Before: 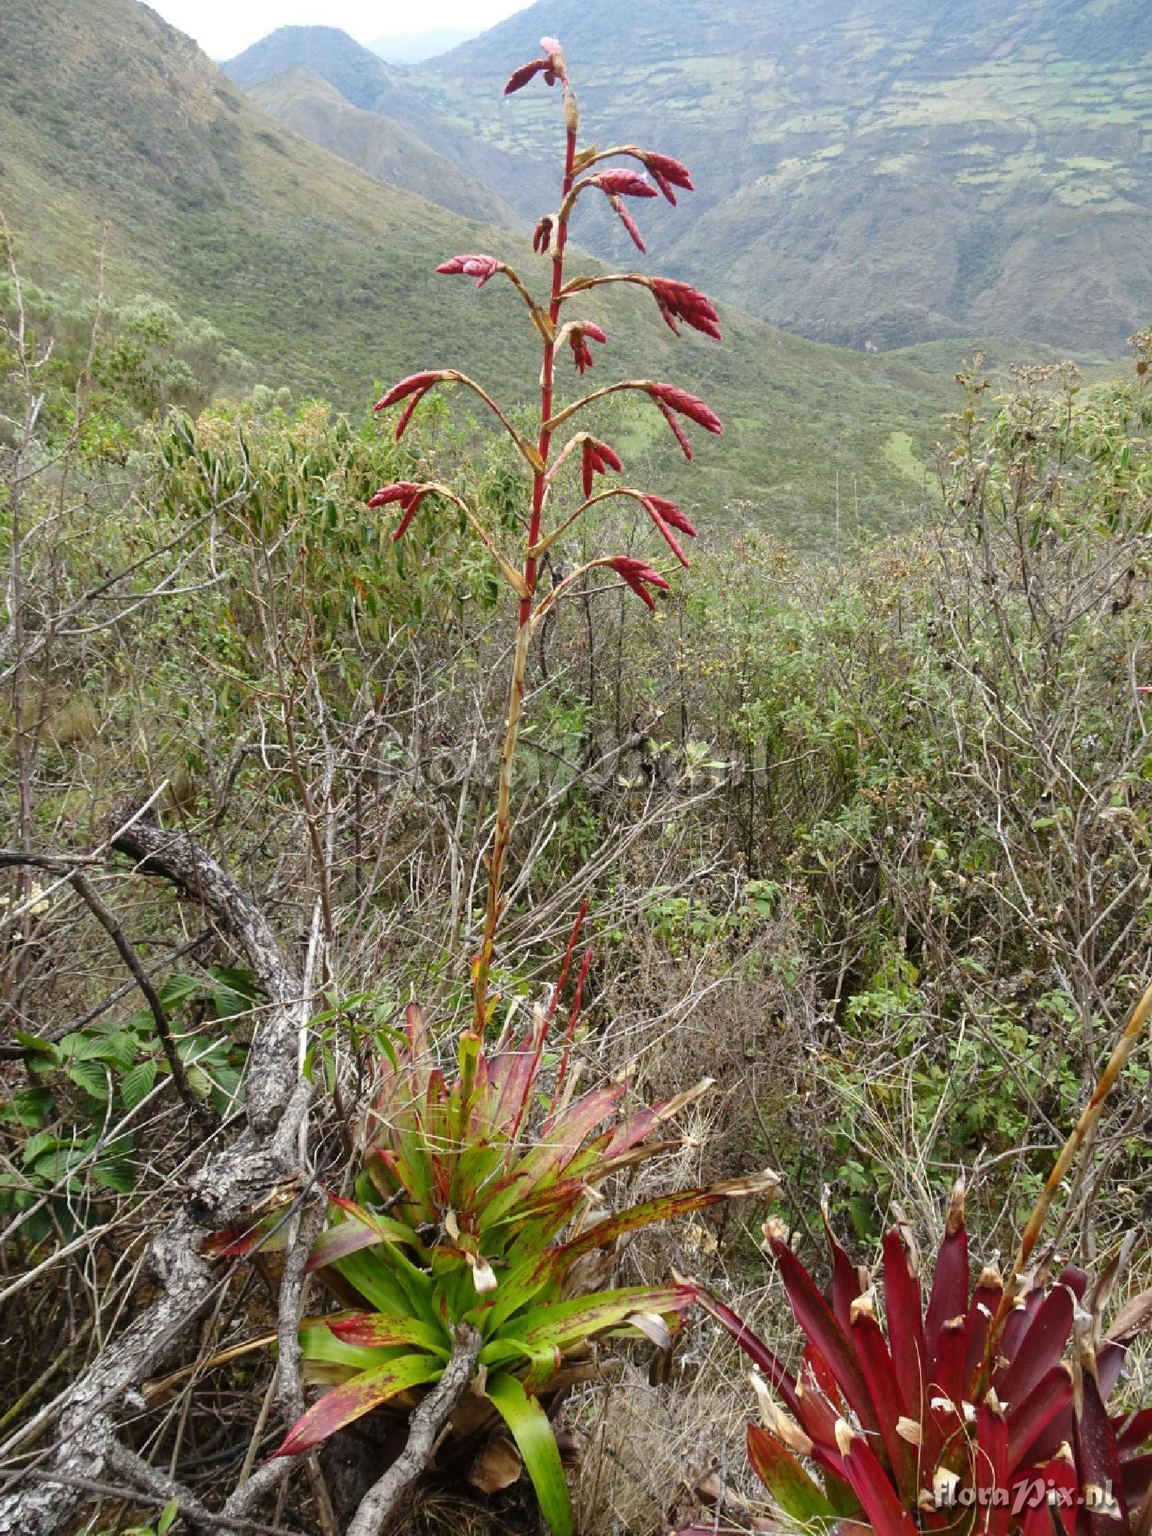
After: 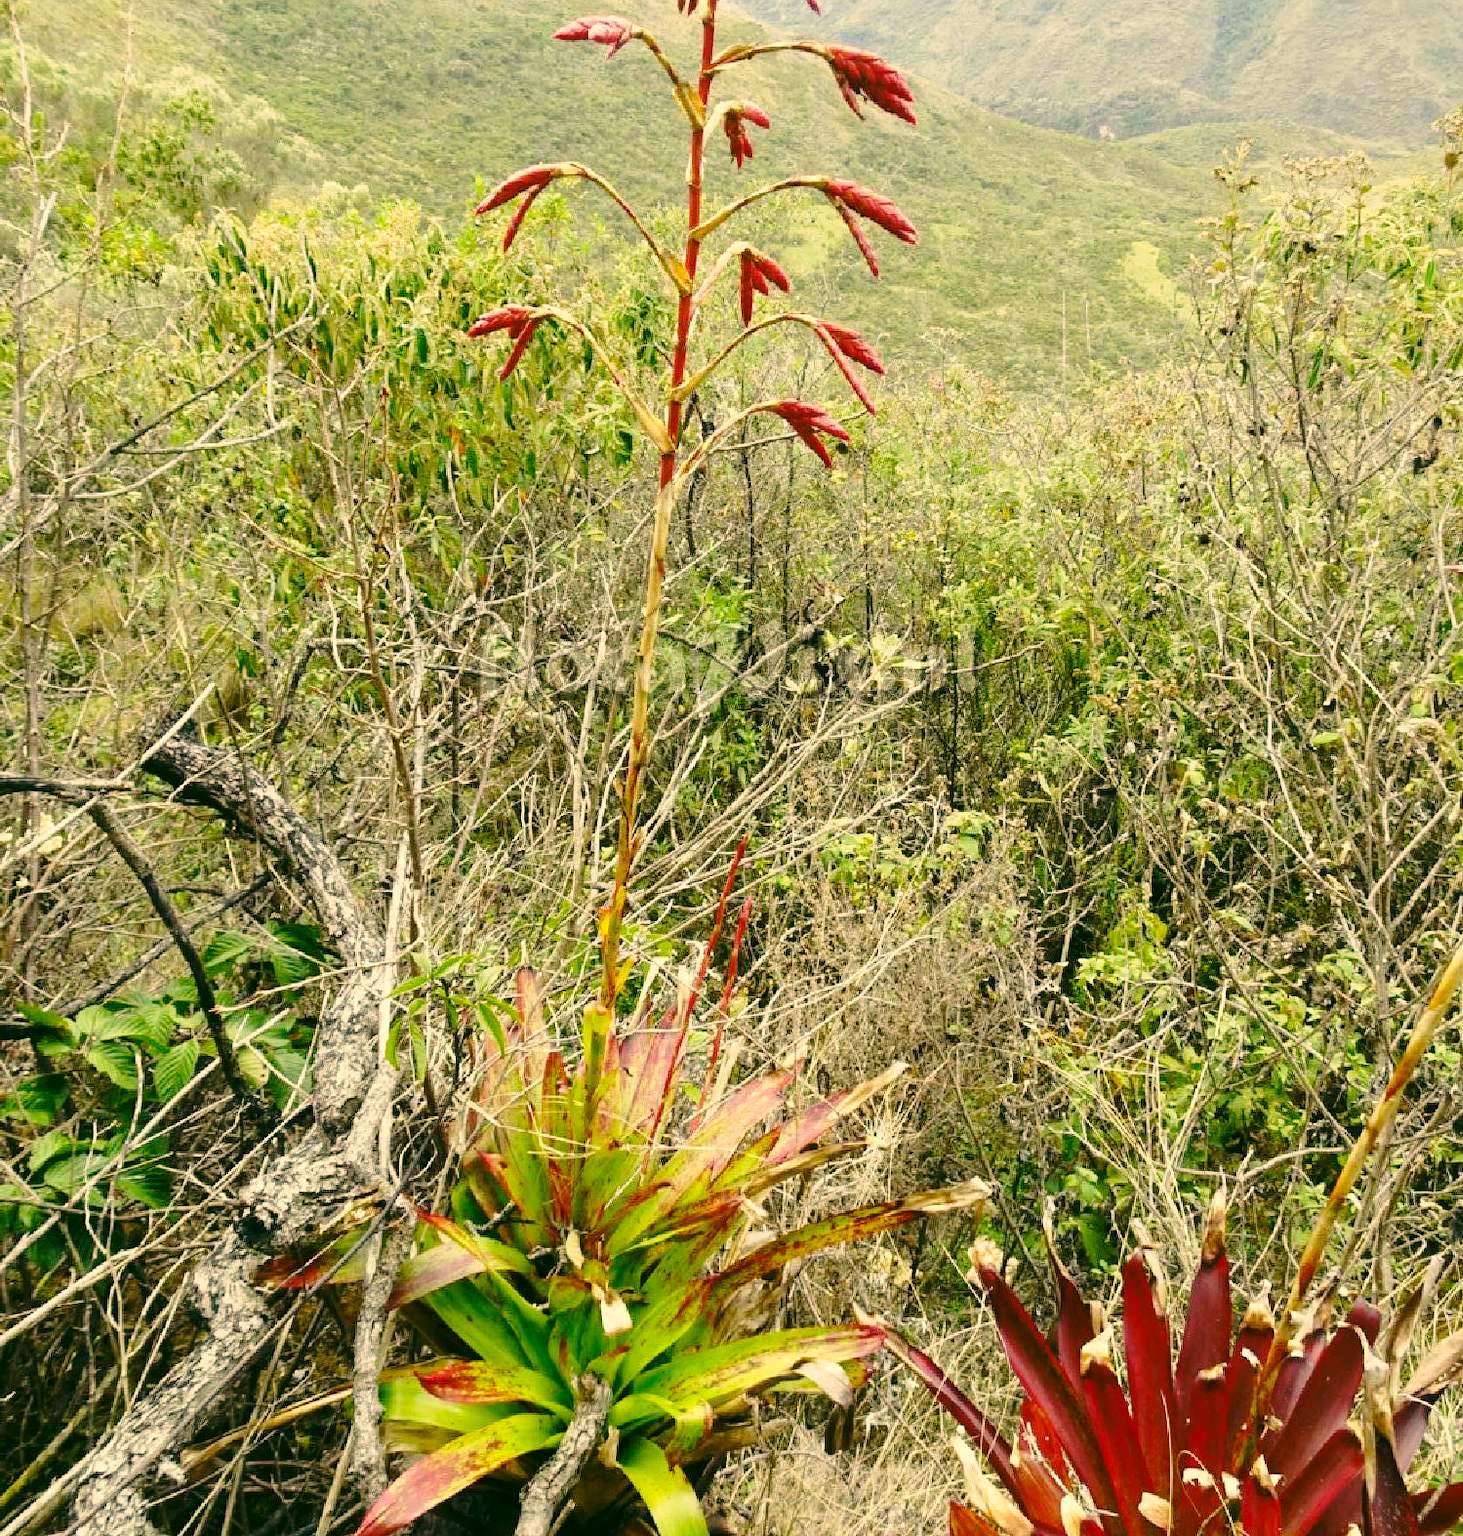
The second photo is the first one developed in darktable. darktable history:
color correction: highlights a* 5.3, highlights b* 24.26, shadows a* -15.58, shadows b* 4.02
base curve: curves: ch0 [(0, 0) (0.028, 0.03) (0.121, 0.232) (0.46, 0.748) (0.859, 0.968) (1, 1)], preserve colors none
crop and rotate: top 15.774%, bottom 5.506%
tone curve: color space Lab, linked channels, preserve colors none
